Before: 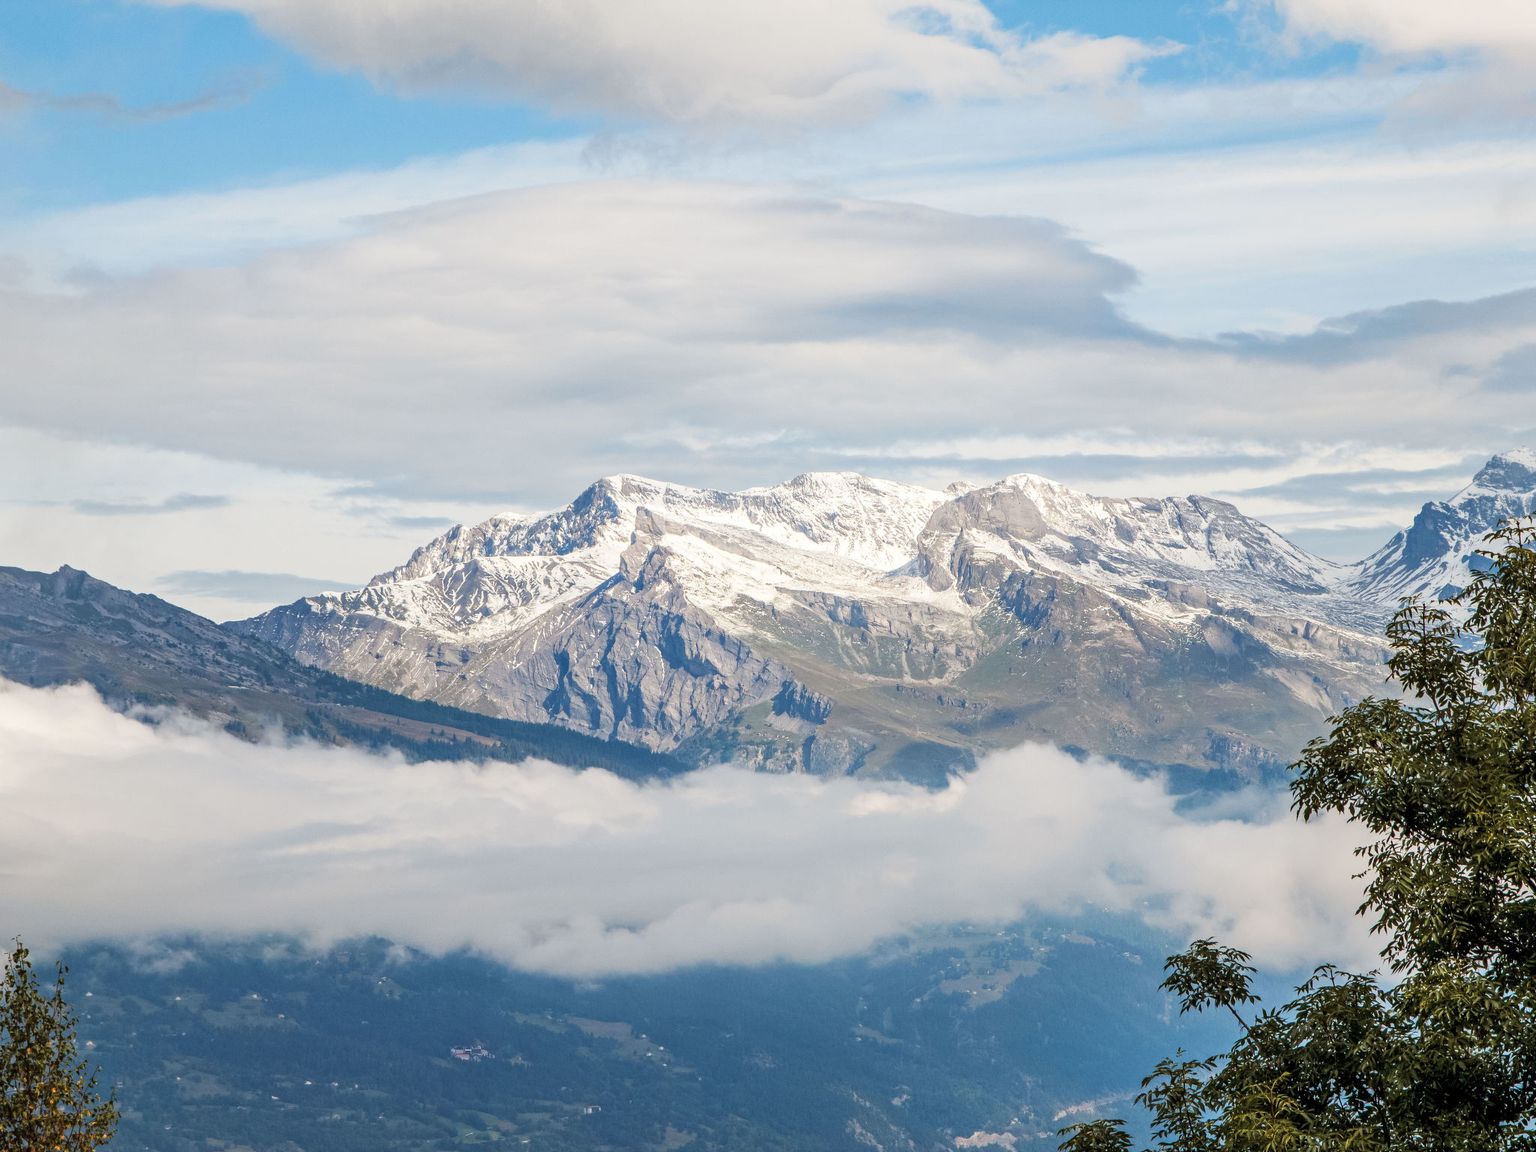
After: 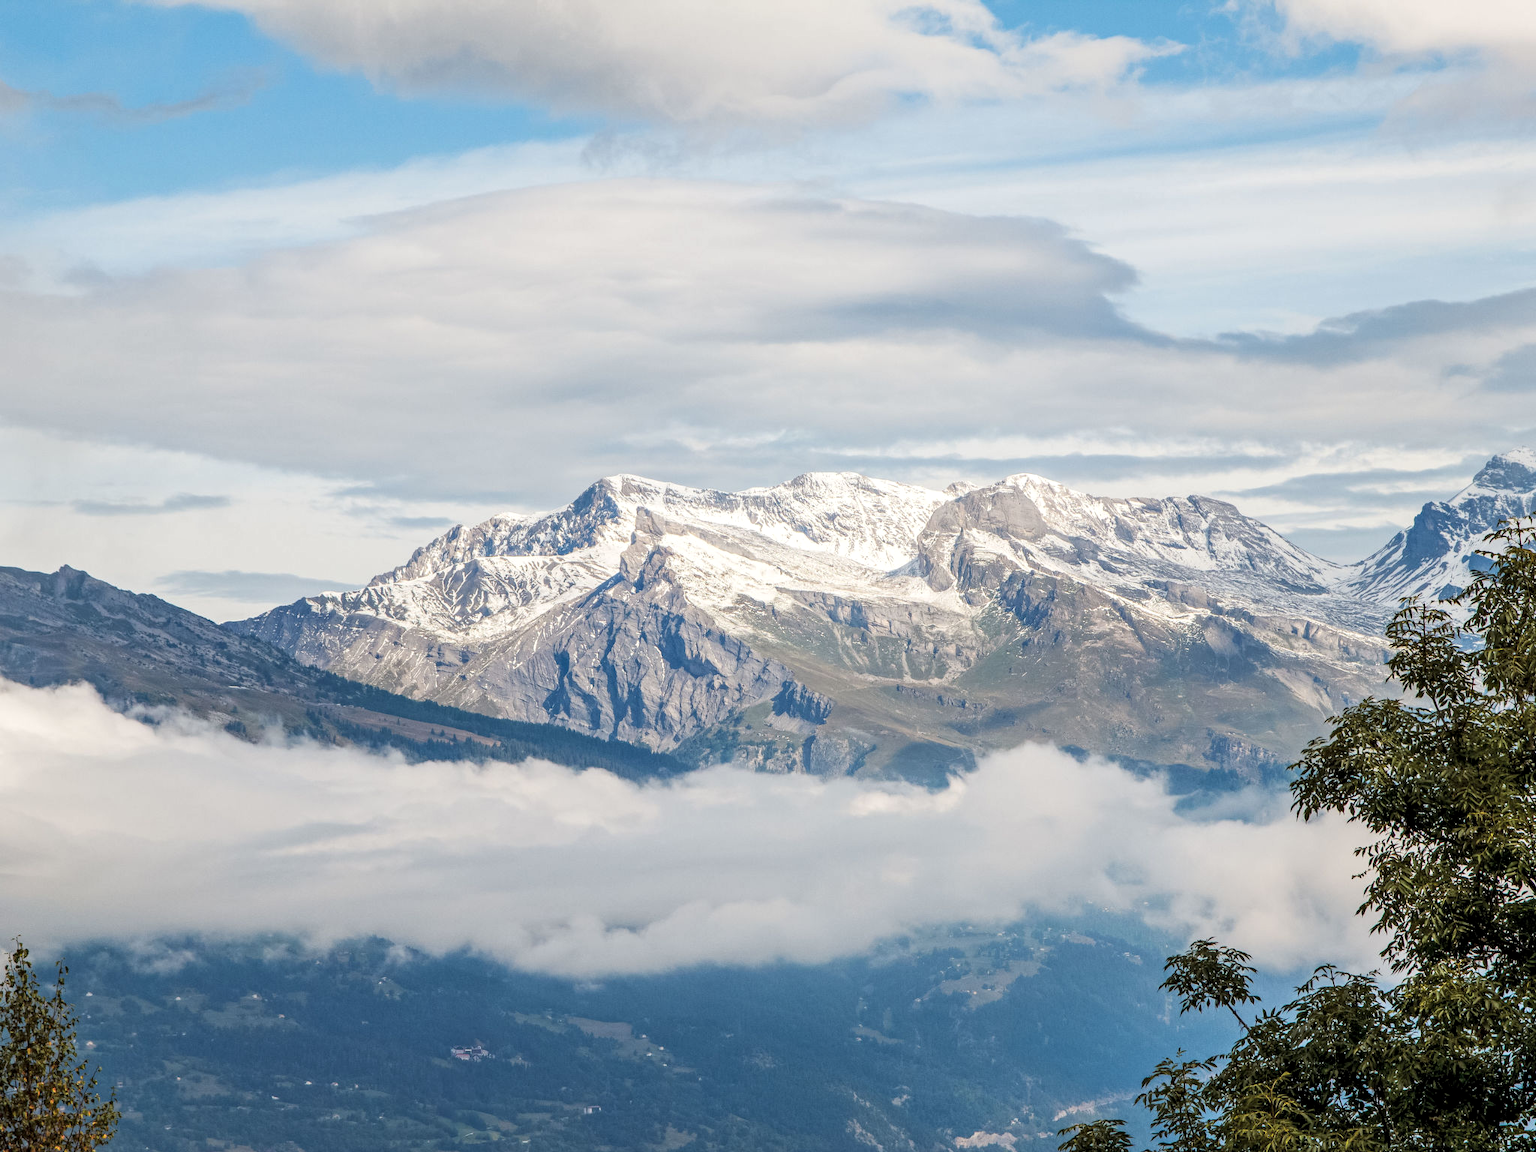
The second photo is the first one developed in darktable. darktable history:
local contrast: highlights 100%, shadows 100%, detail 120%, midtone range 0.2
tone equalizer: on, module defaults
